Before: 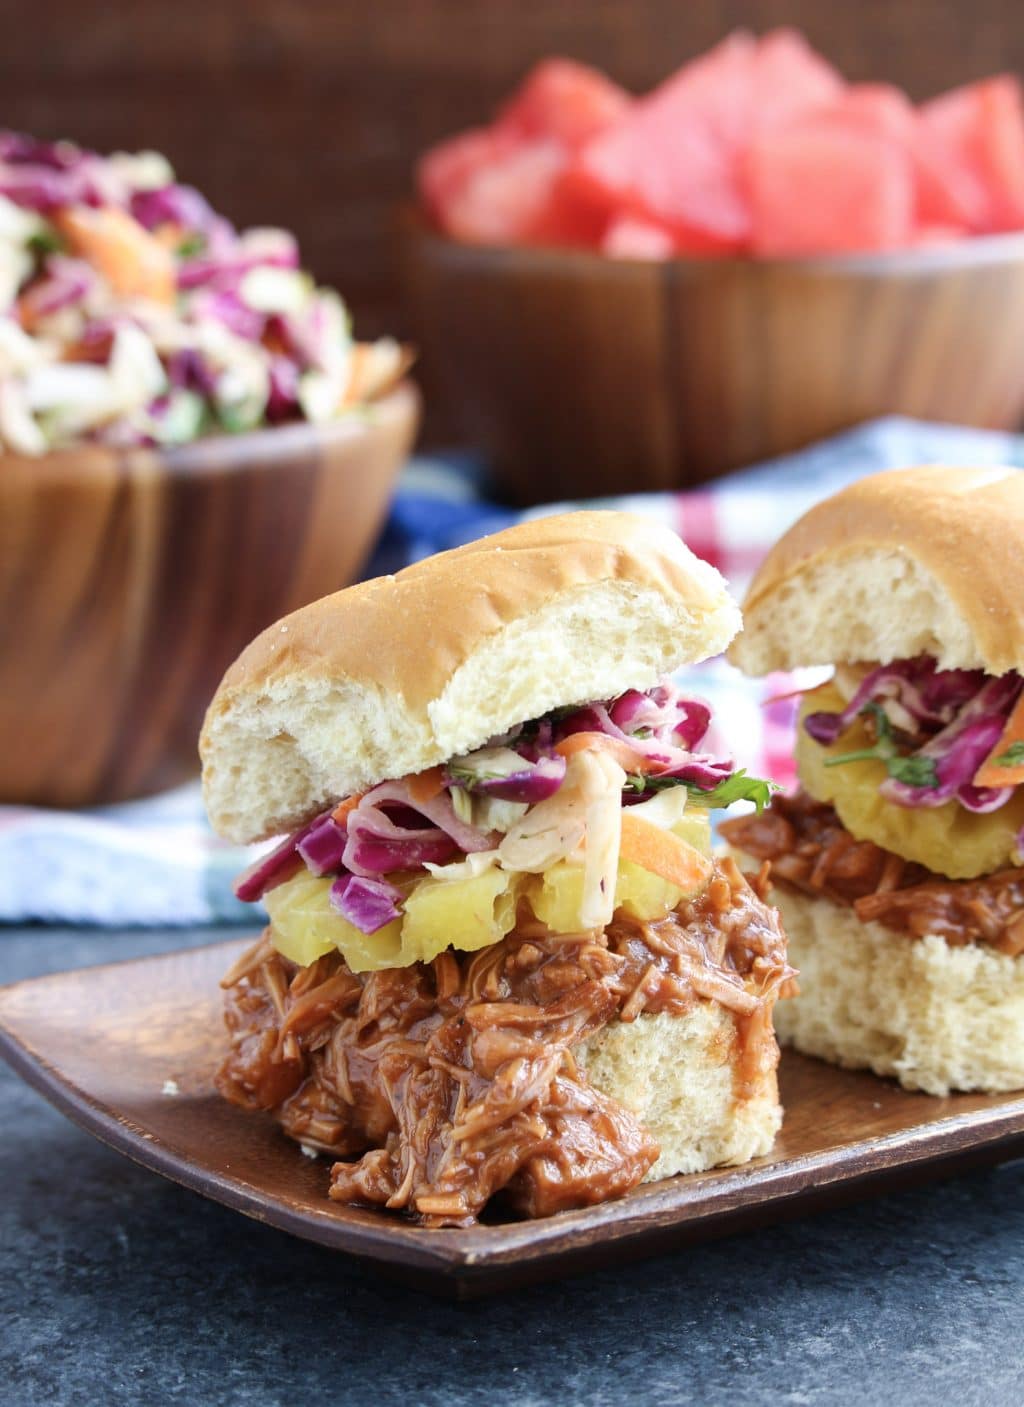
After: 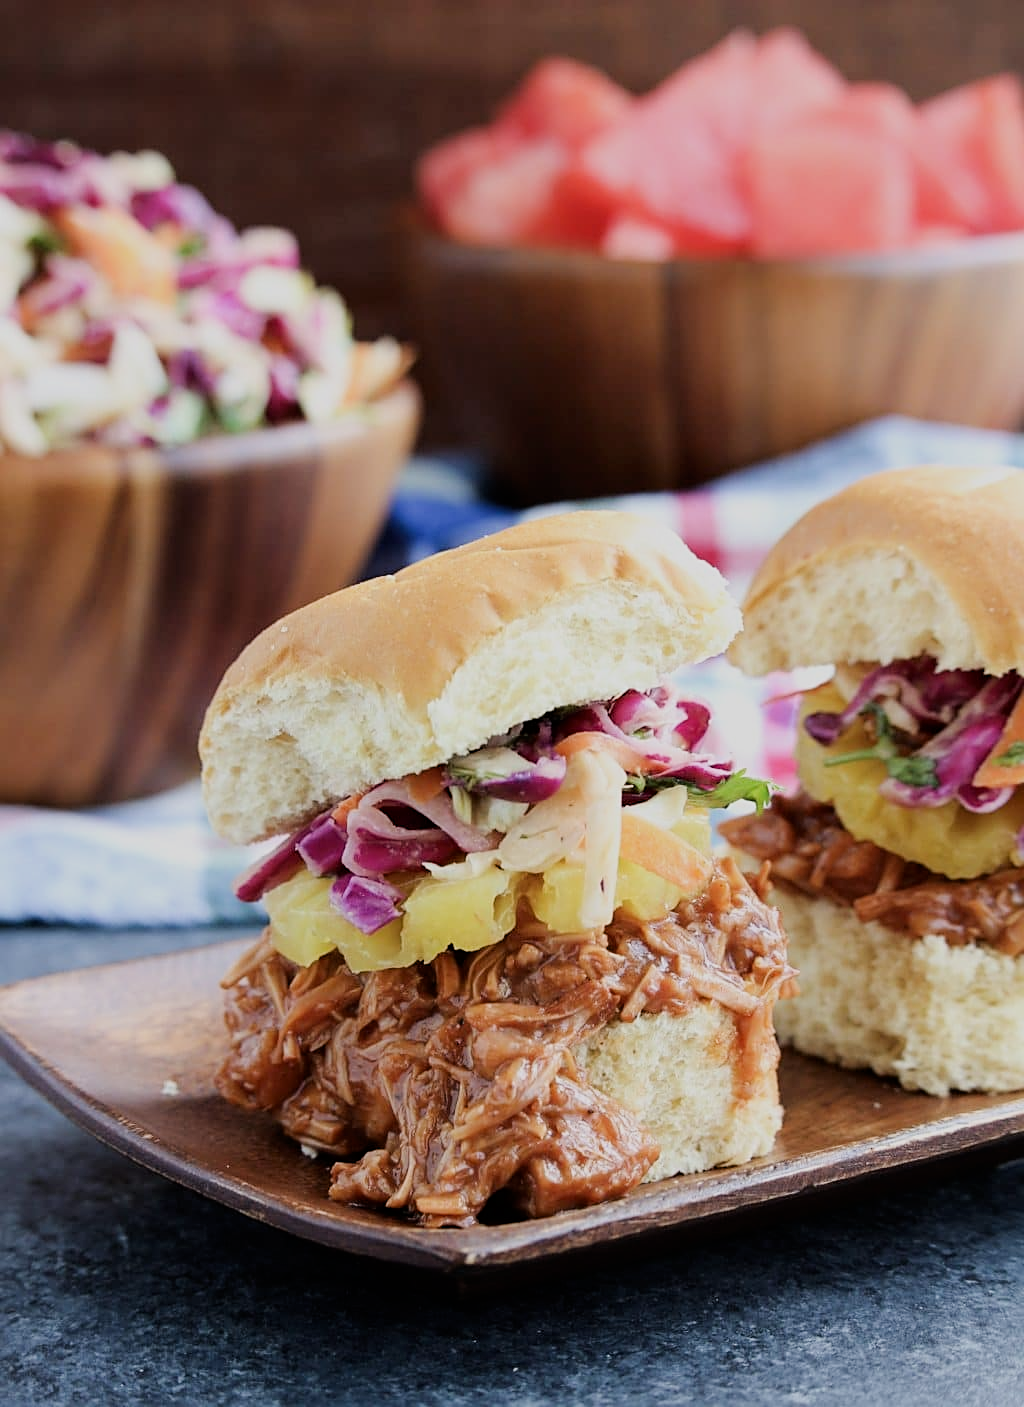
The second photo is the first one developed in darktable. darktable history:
shadows and highlights: shadows -30.16, highlights 30.41
tone equalizer: on, module defaults
filmic rgb: black relative exposure -7.65 EV, white relative exposure 4.56 EV, hardness 3.61
sharpen: on, module defaults
